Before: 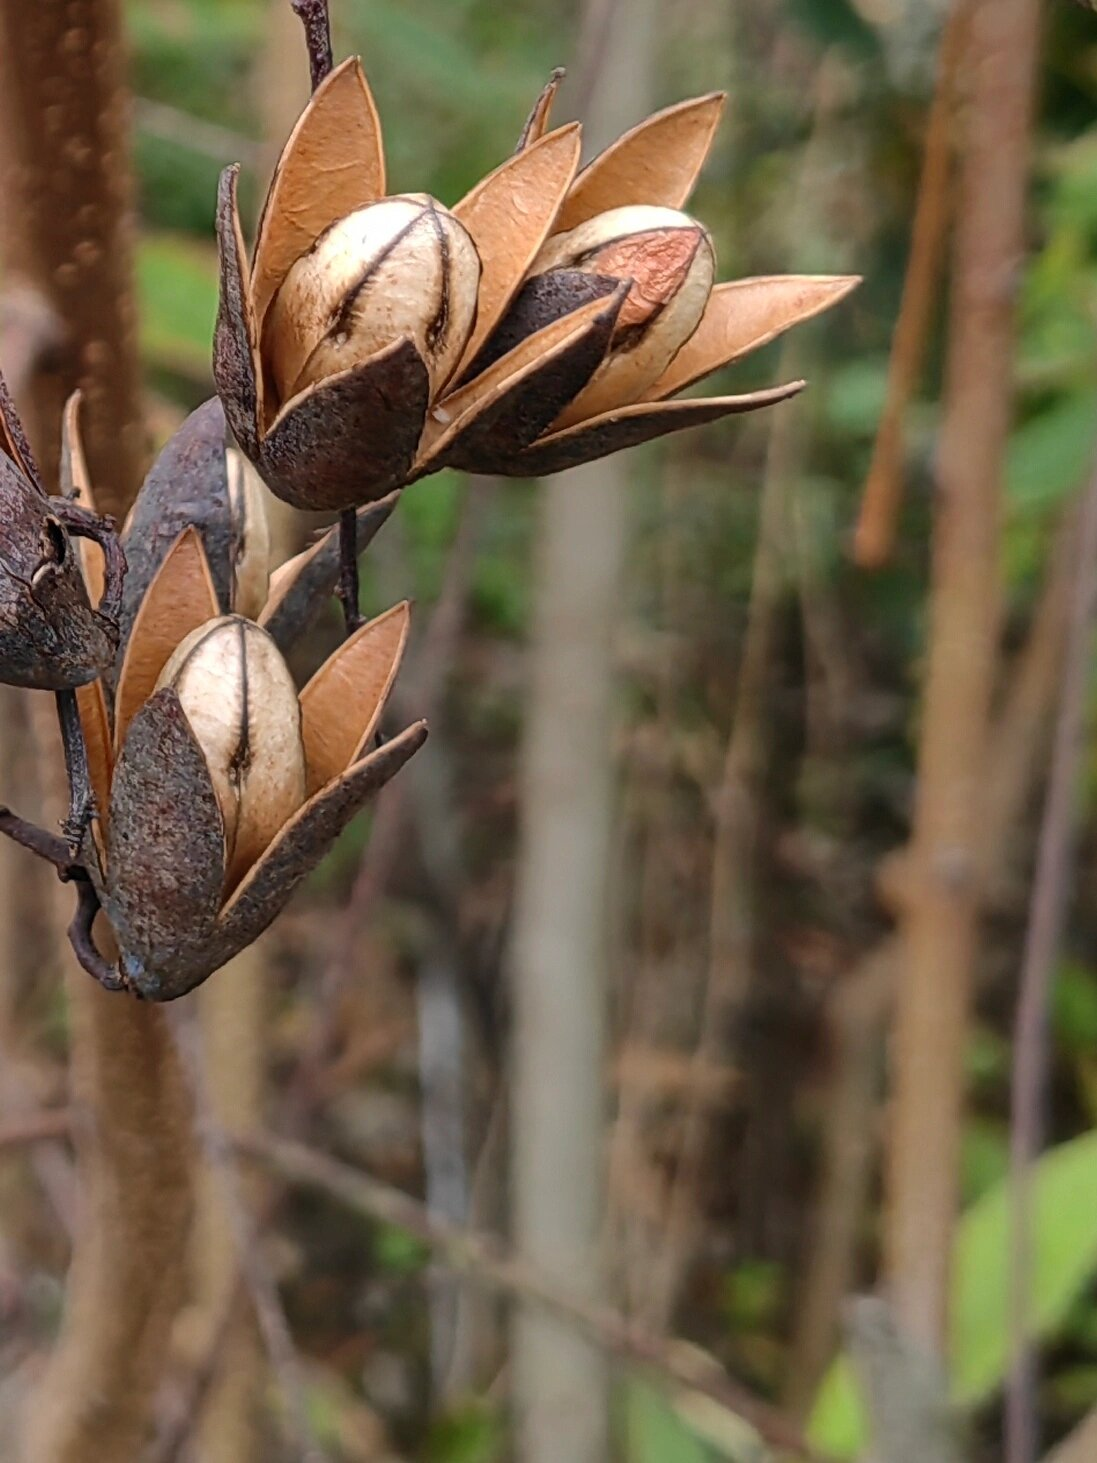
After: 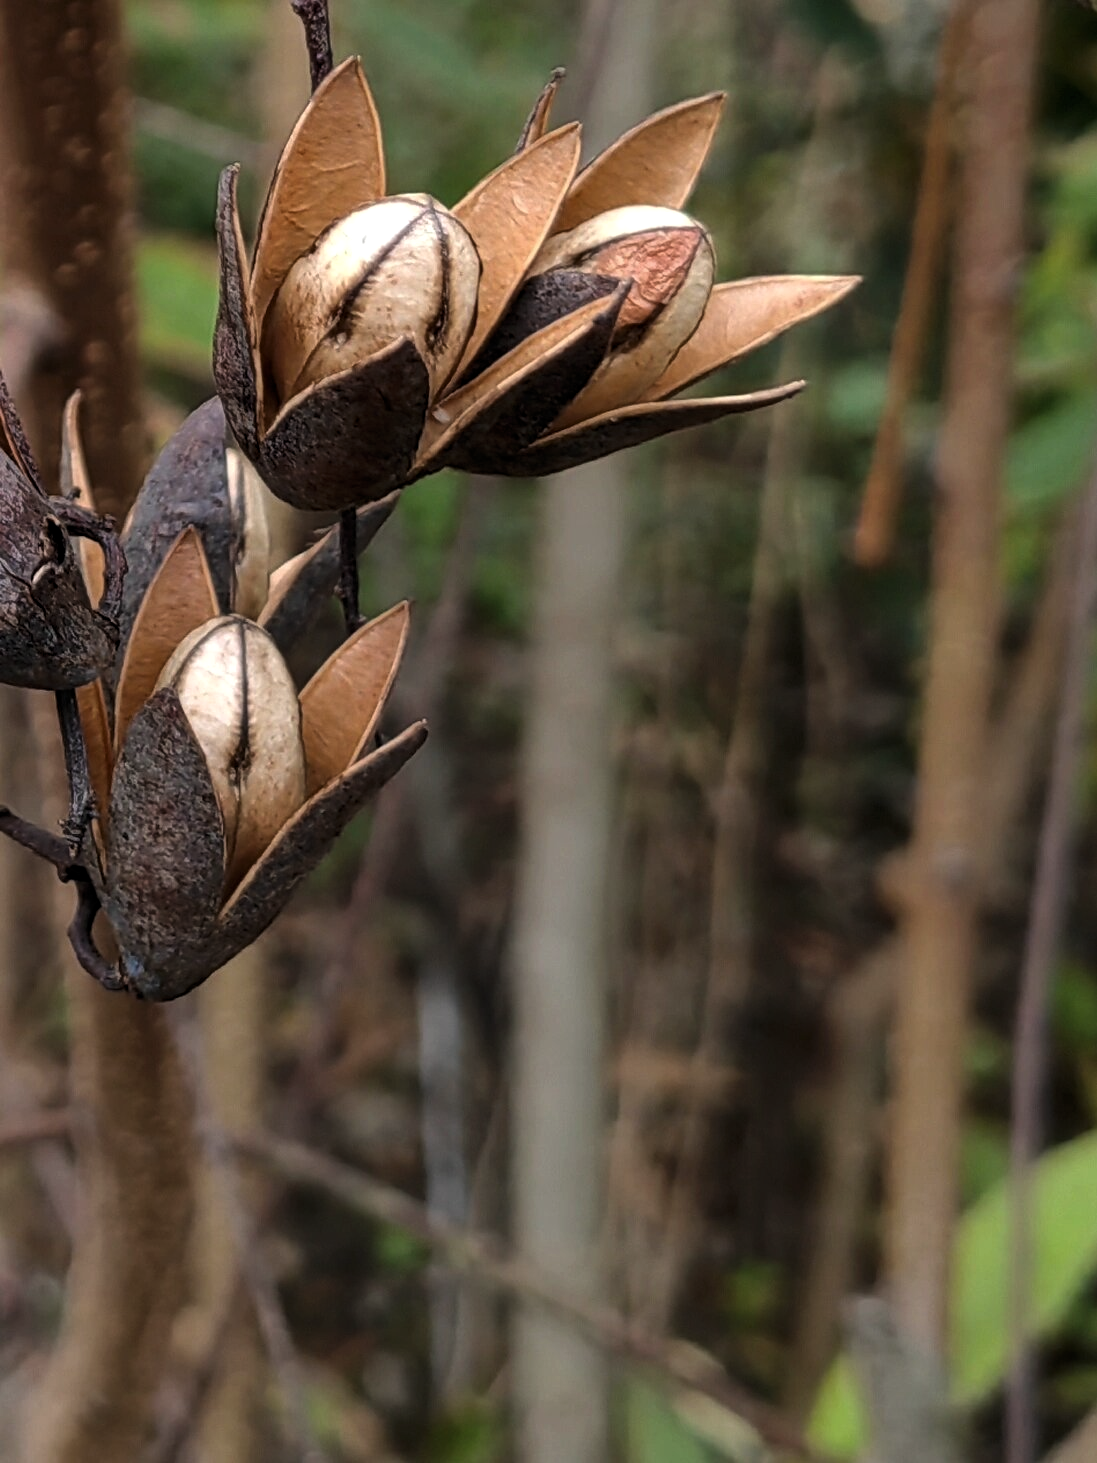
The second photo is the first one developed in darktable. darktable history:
levels: black 0.083%, levels [0.029, 0.545, 0.971]
